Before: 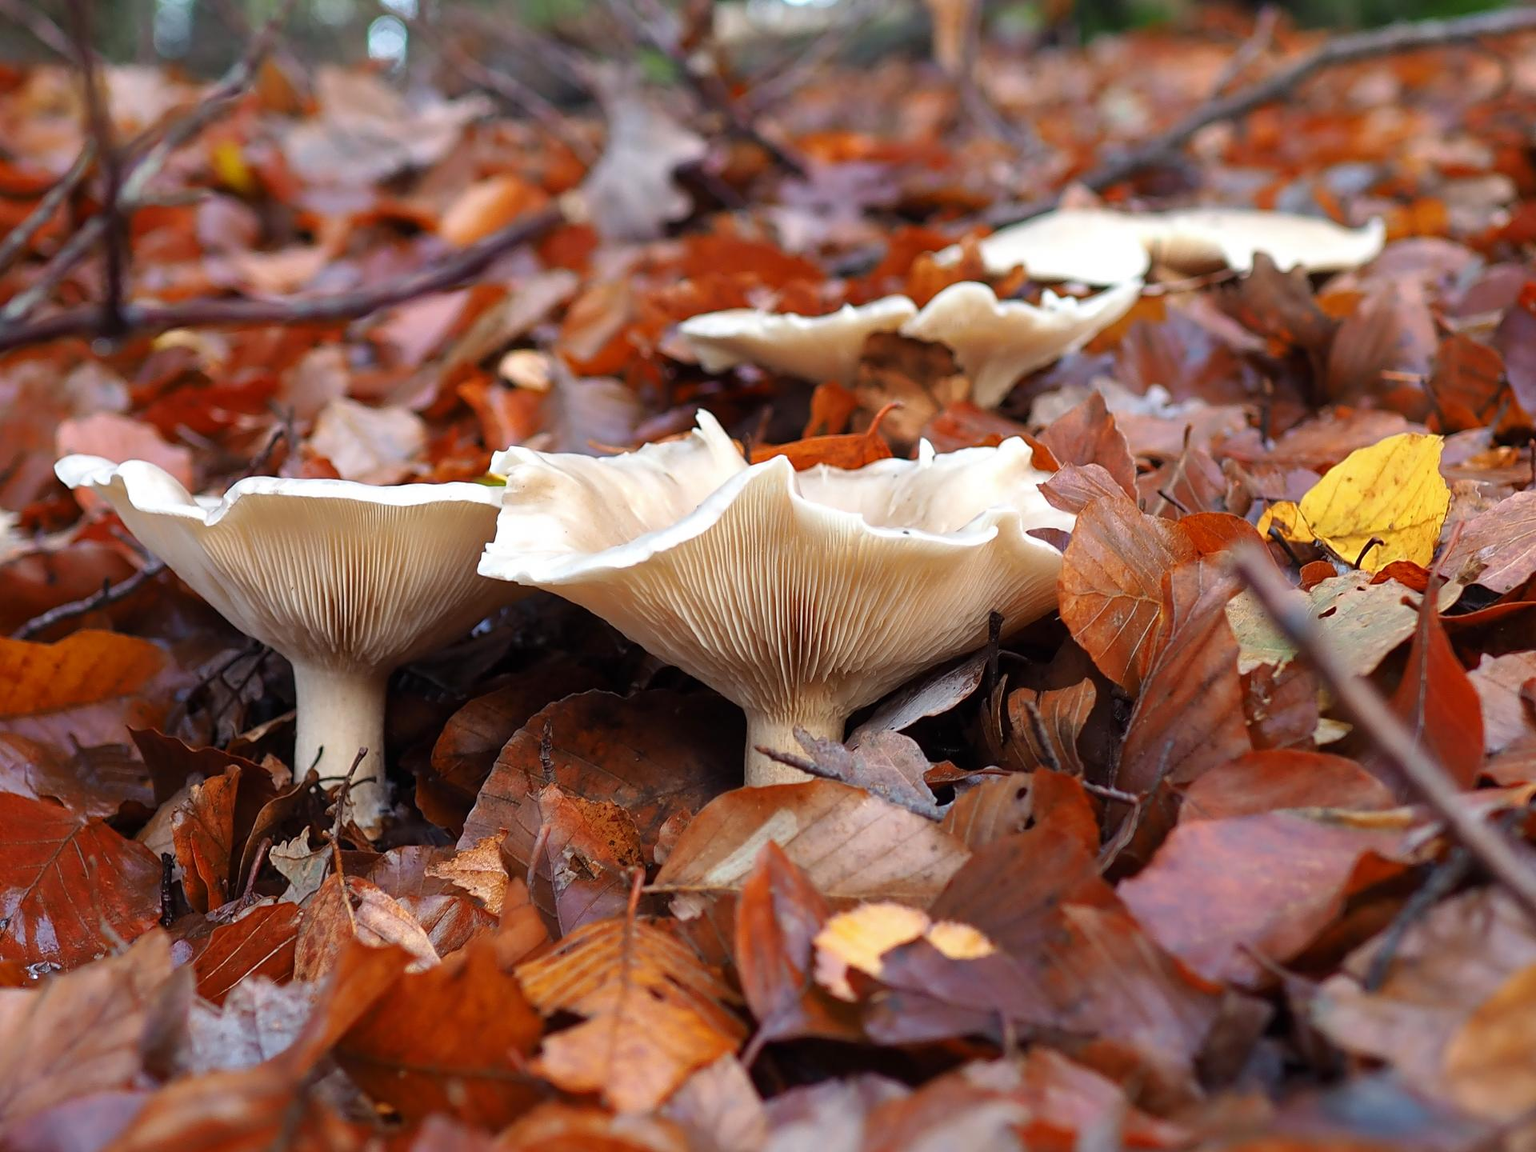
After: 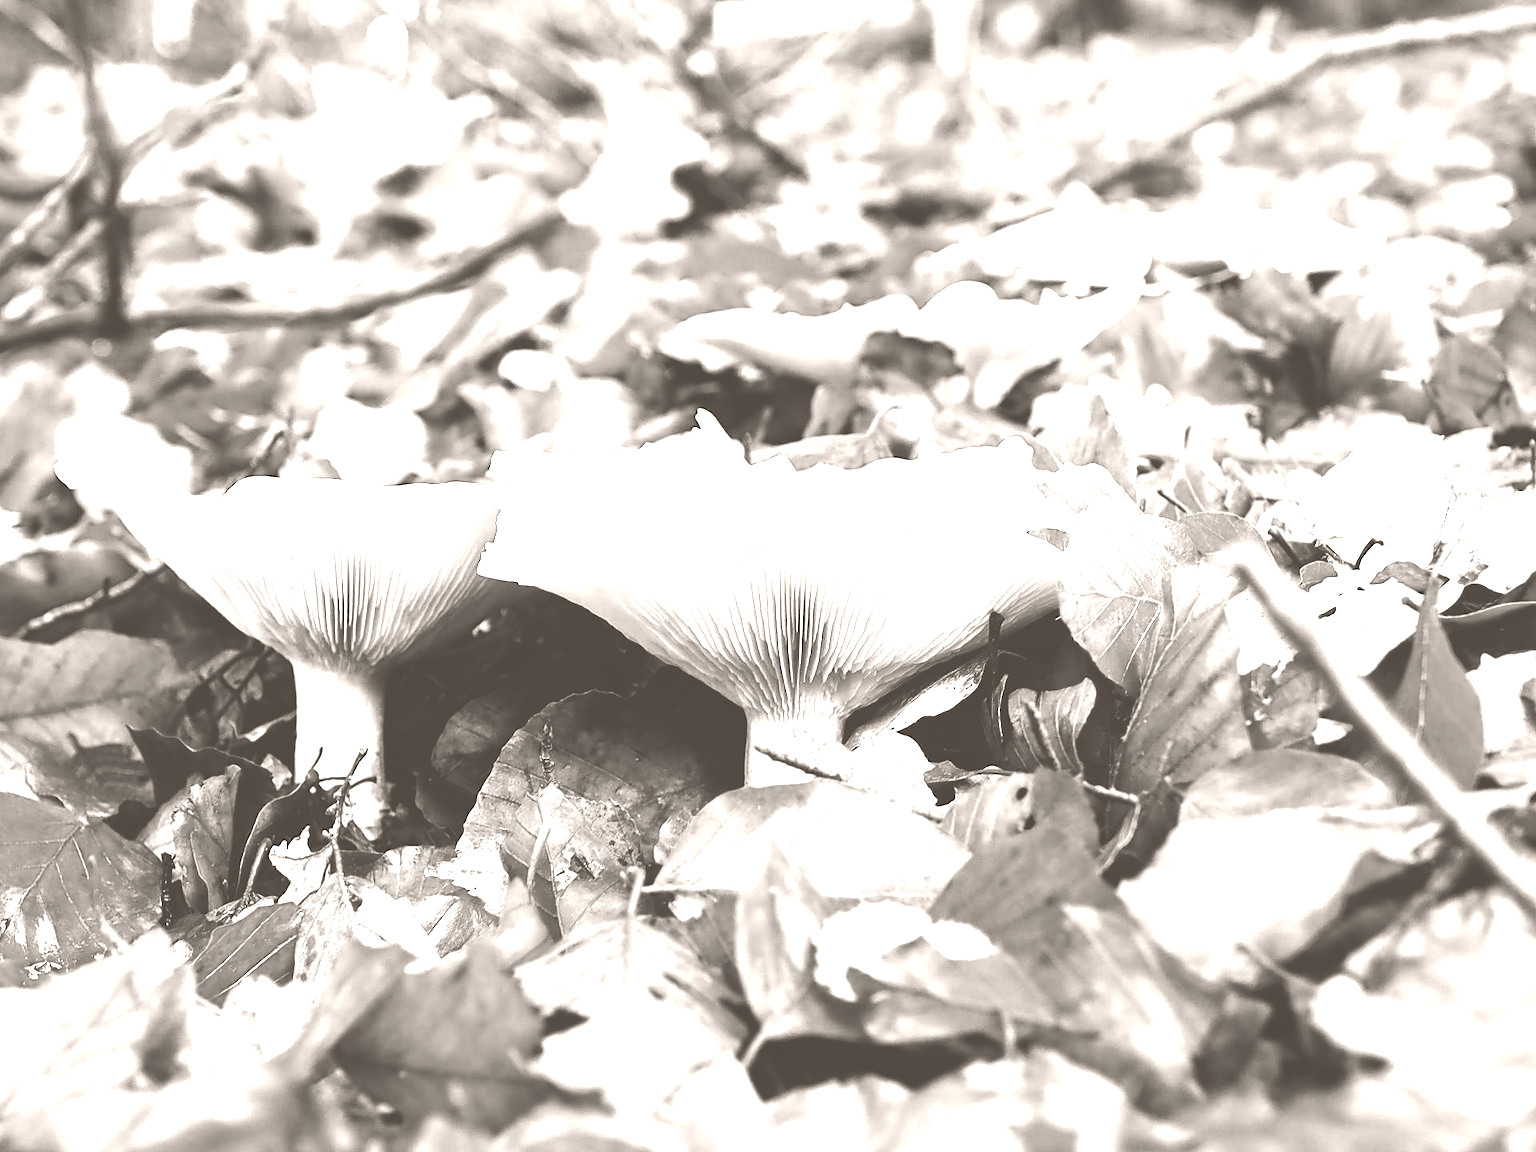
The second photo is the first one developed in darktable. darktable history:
exposure: exposure 0.376 EV, compensate highlight preservation false
contrast brightness saturation: brightness -0.25, saturation 0.2
base curve: curves: ch0 [(0, 0) (0.007, 0.004) (0.027, 0.03) (0.046, 0.07) (0.207, 0.54) (0.442, 0.872) (0.673, 0.972) (1, 1)], preserve colors none
white balance: red 1.004, blue 1.096
colorize: hue 34.49°, saturation 35.33%, source mix 100%, lightness 55%, version 1
